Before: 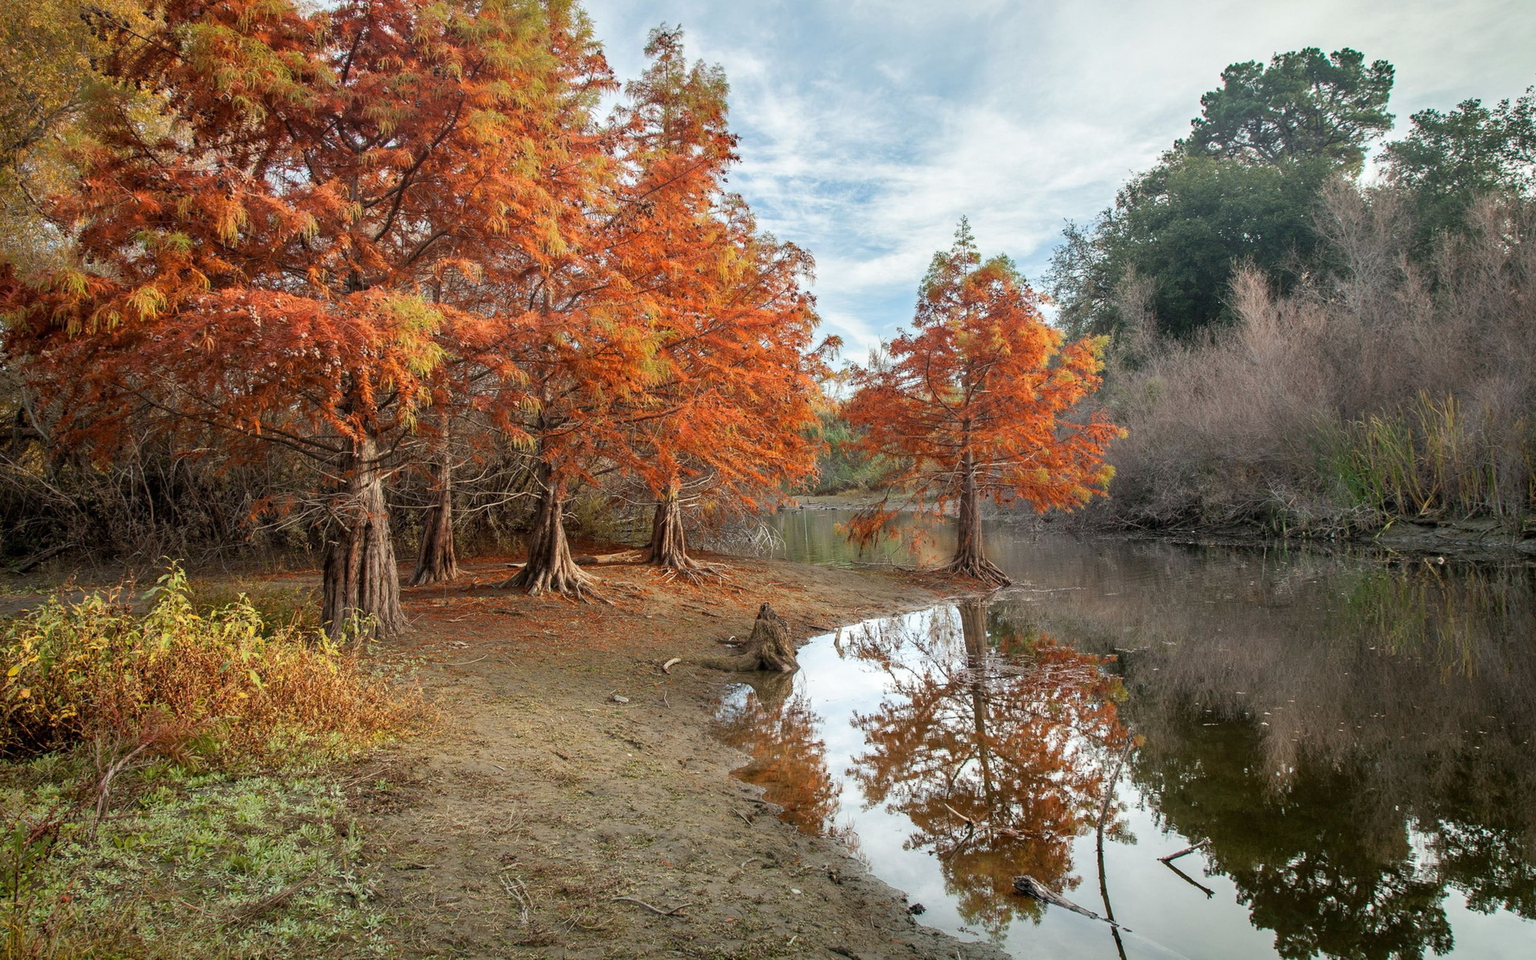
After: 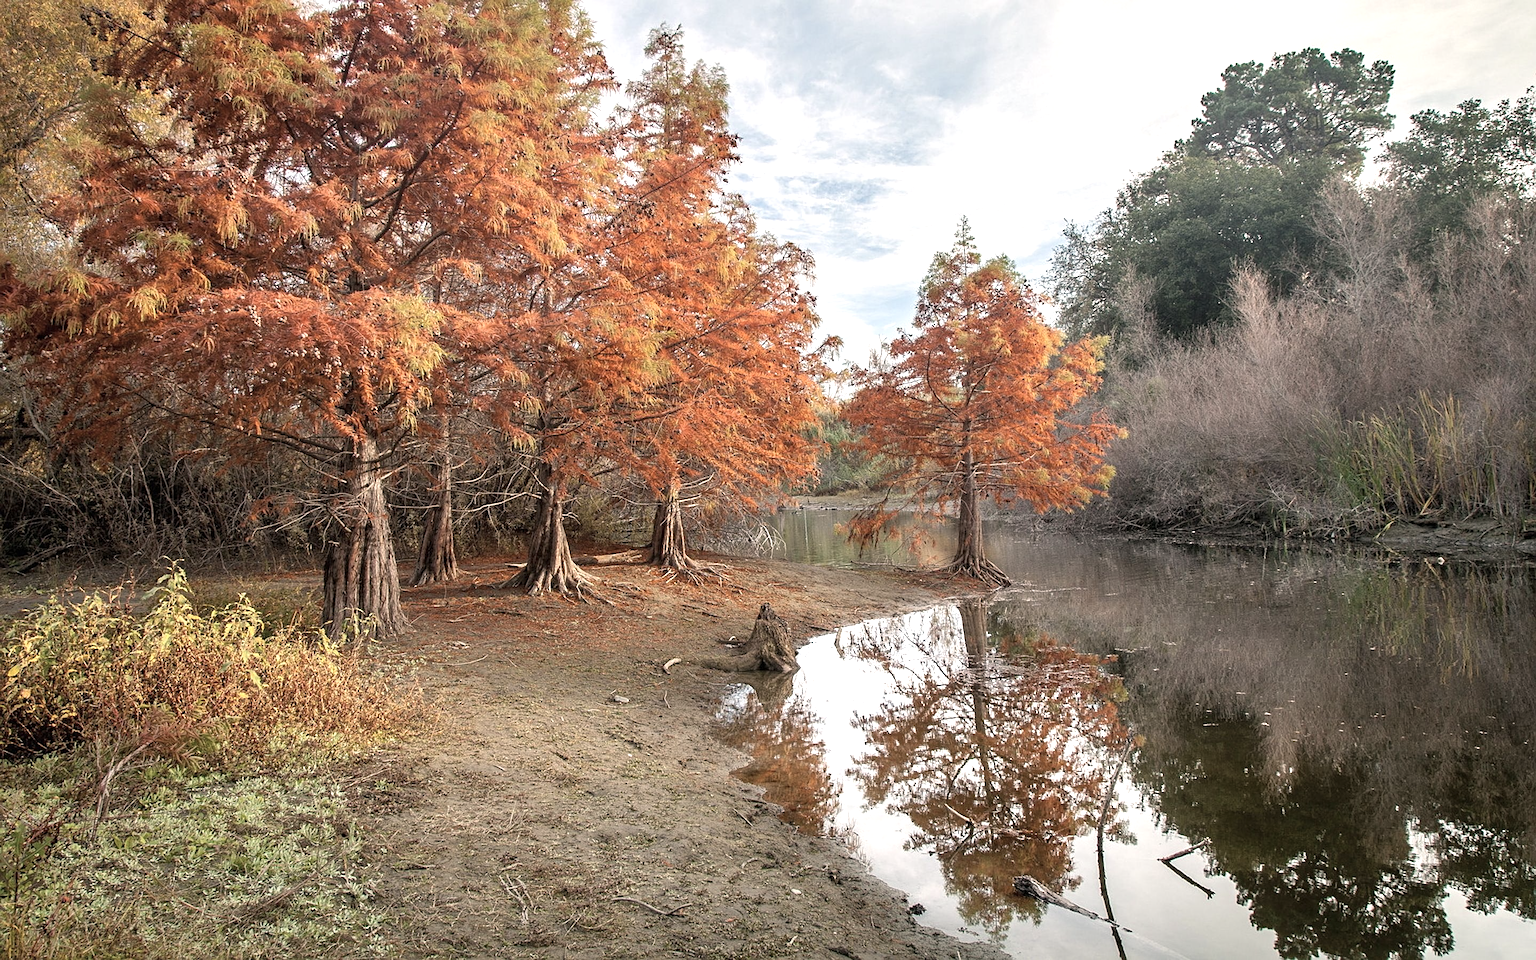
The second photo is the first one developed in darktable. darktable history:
color correction: highlights a* 5.5, highlights b* 5.16, saturation 0.66
exposure: black level correction 0, exposure 0.498 EV, compensate highlight preservation false
sharpen: amount 0.489
